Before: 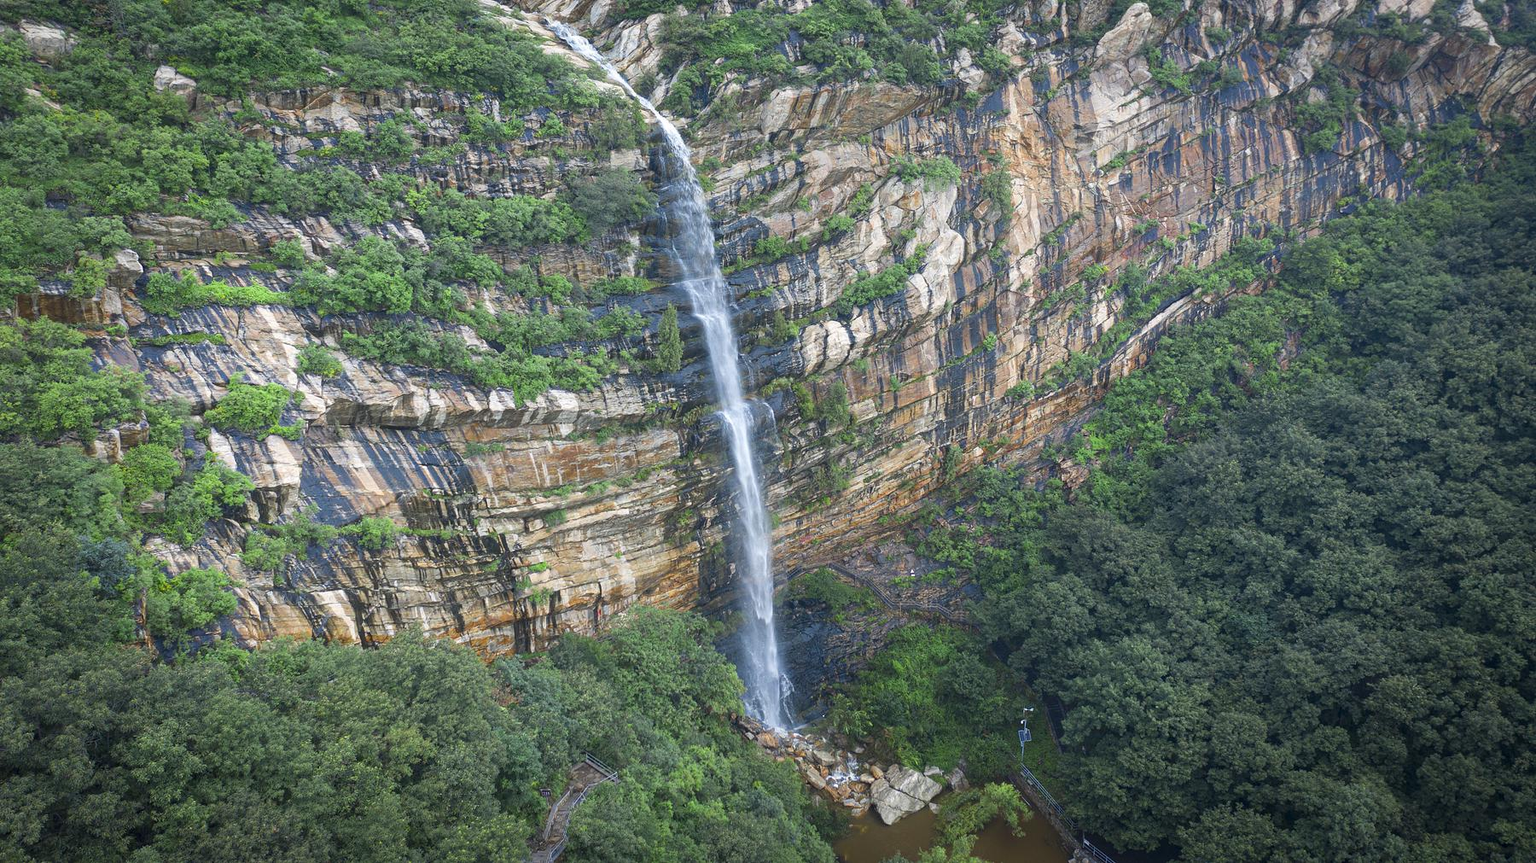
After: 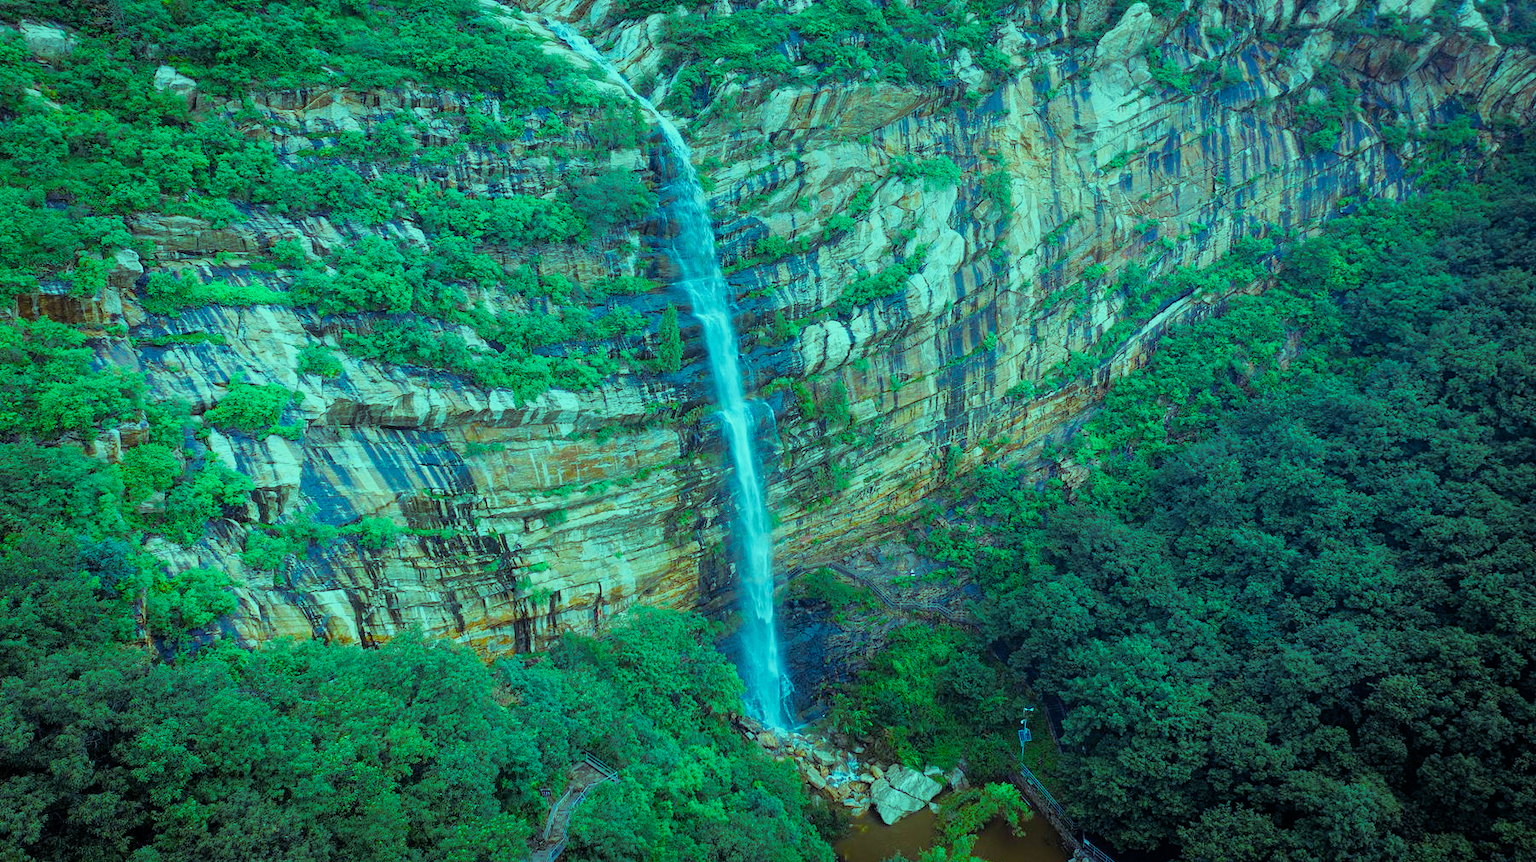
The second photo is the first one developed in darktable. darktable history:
color balance rgb: shadows lift › chroma 3.297%, shadows lift › hue 281.6°, highlights gain › luminance 19.731%, highlights gain › chroma 13.081%, highlights gain › hue 174.59°, global offset › hue 169.56°, linear chroma grading › global chroma 0.545%, perceptual saturation grading › global saturation 27.697%, perceptual saturation grading › highlights -25.683%, perceptual saturation grading › mid-tones 25.395%, perceptual saturation grading › shadows 49.893%
filmic rgb: black relative exposure -4.84 EV, white relative exposure 4.02 EV, hardness 2.82, iterations of high-quality reconstruction 0
